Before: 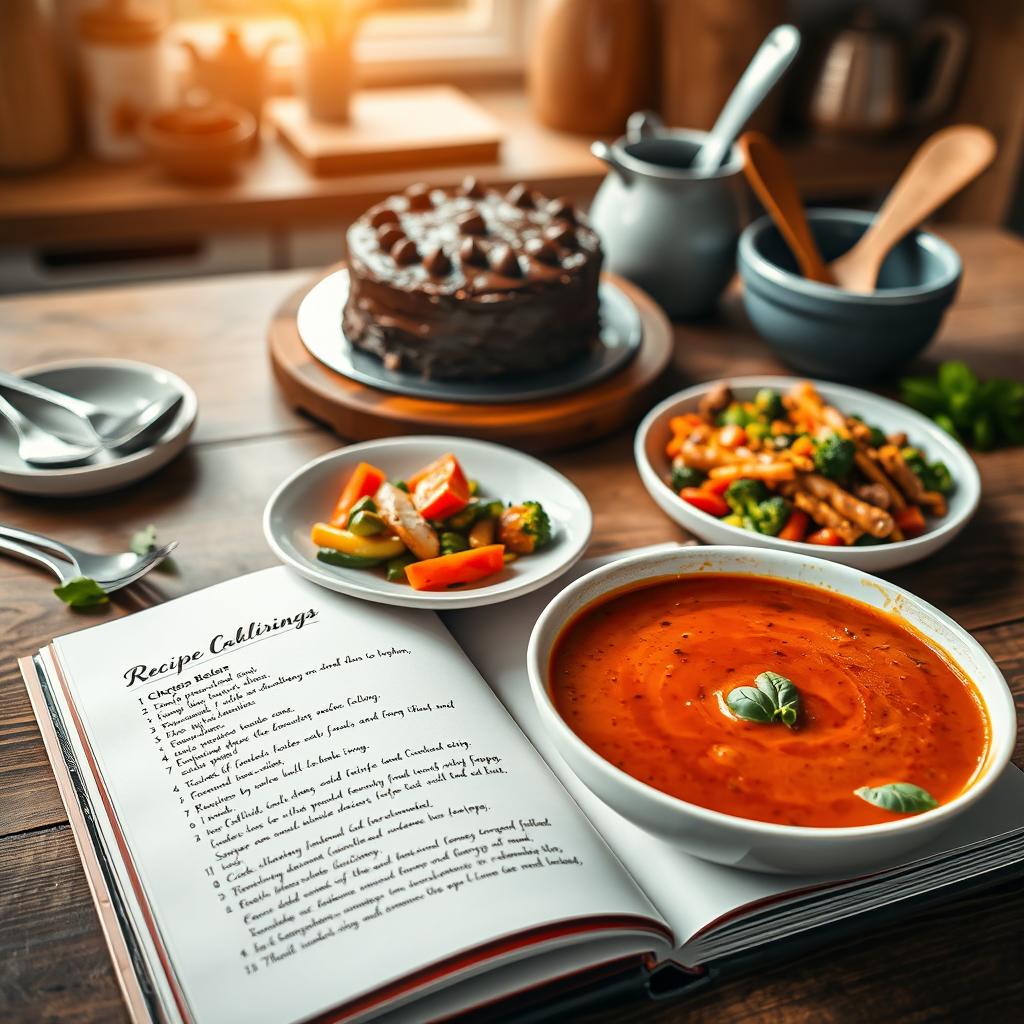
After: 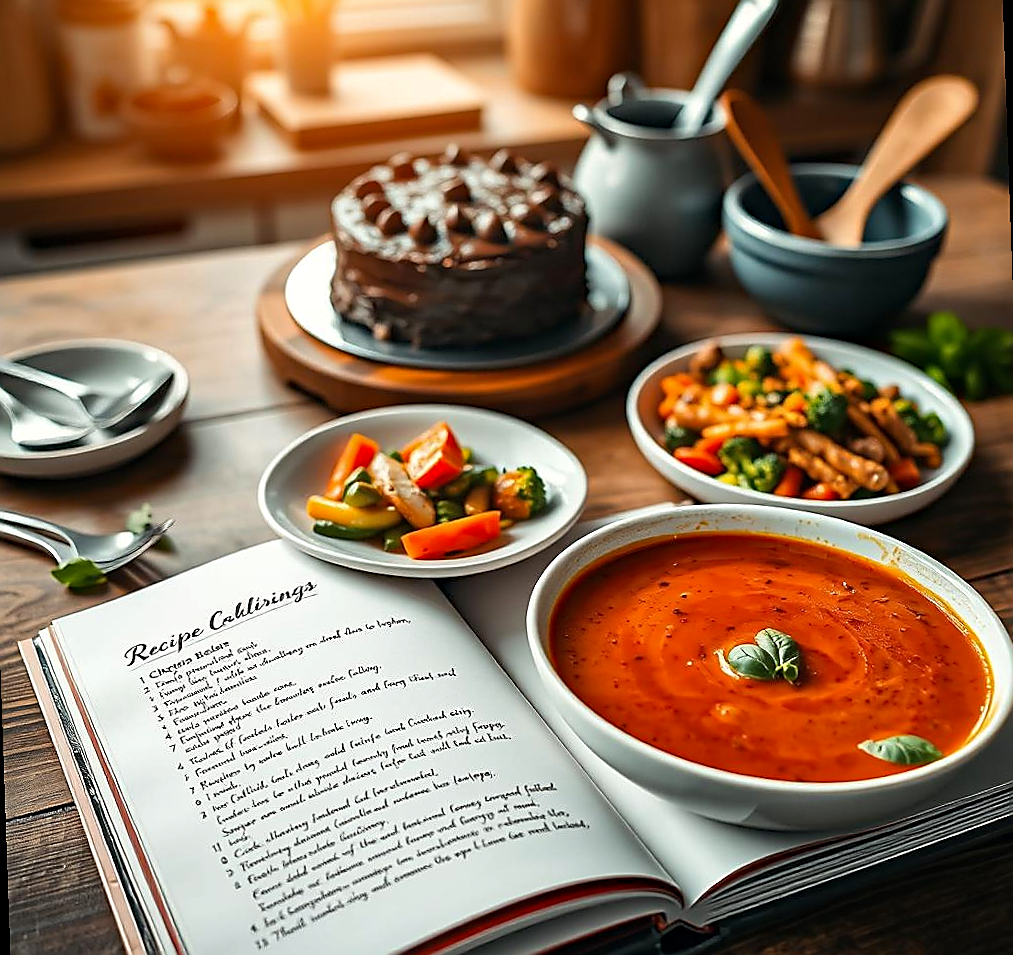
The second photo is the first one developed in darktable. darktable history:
sharpen: radius 1.4, amount 1.25, threshold 0.7
haze removal: compatibility mode true, adaptive false
rotate and perspective: rotation -2°, crop left 0.022, crop right 0.978, crop top 0.049, crop bottom 0.951
